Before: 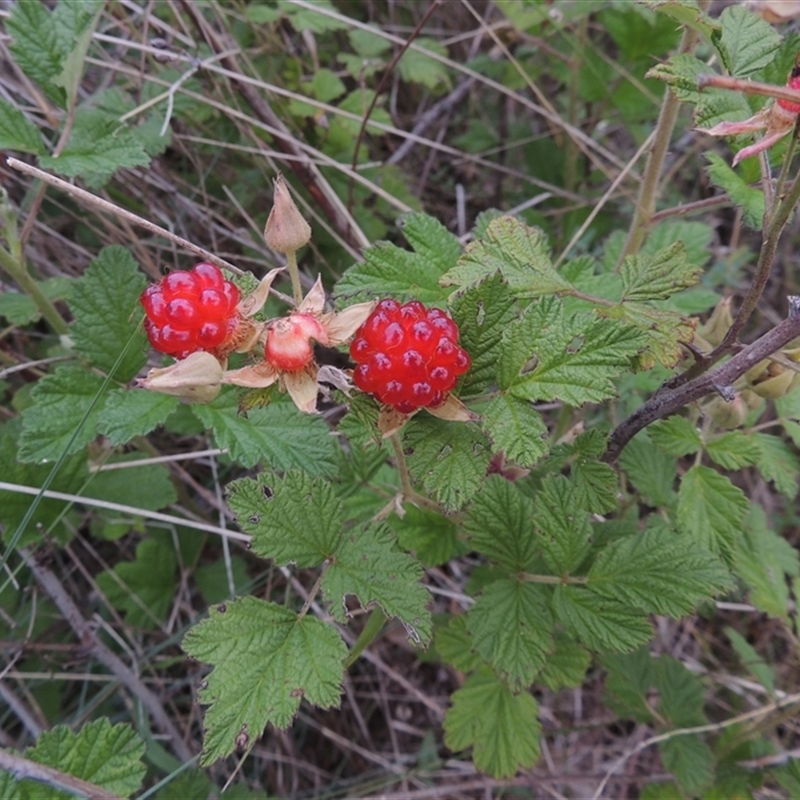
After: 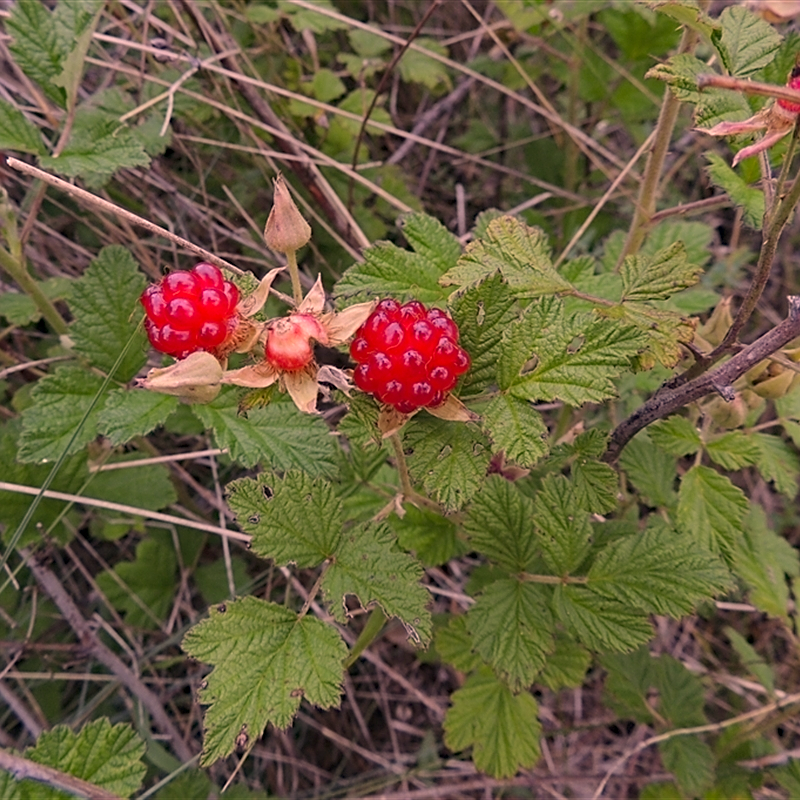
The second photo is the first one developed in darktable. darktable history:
sharpen: on, module defaults
color correction: highlights a* 17.7, highlights b* 18.54
haze removal: compatibility mode true, adaptive false
